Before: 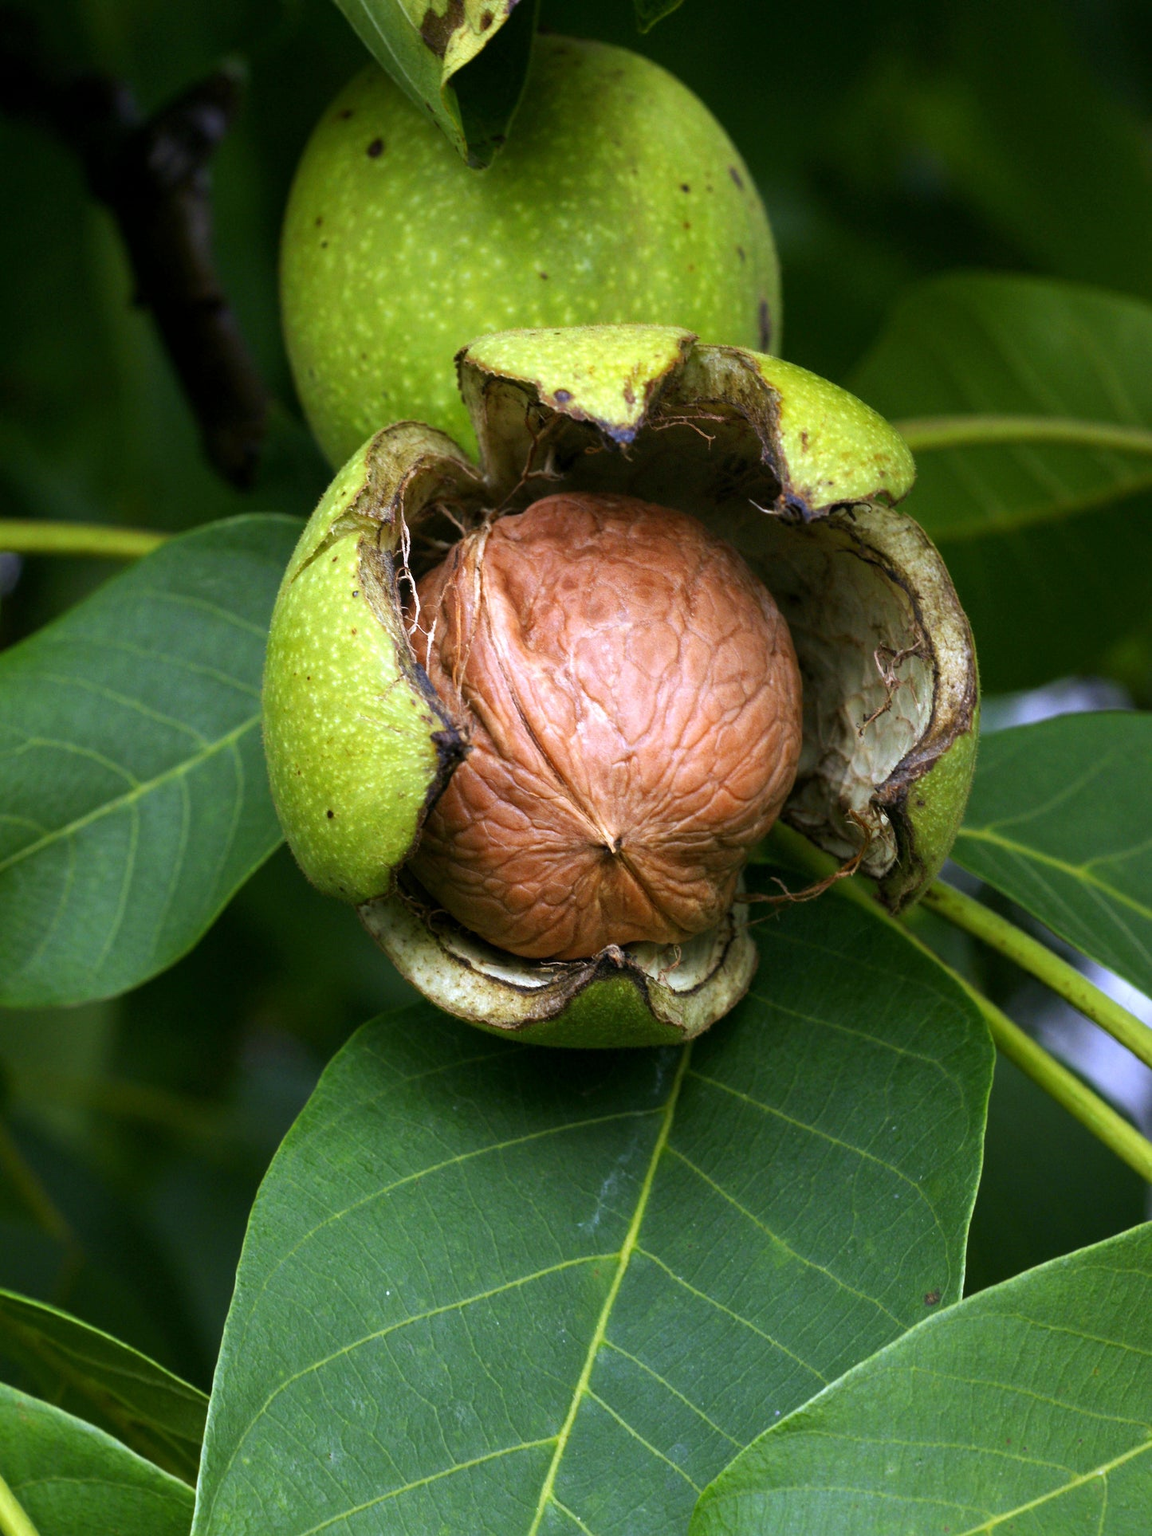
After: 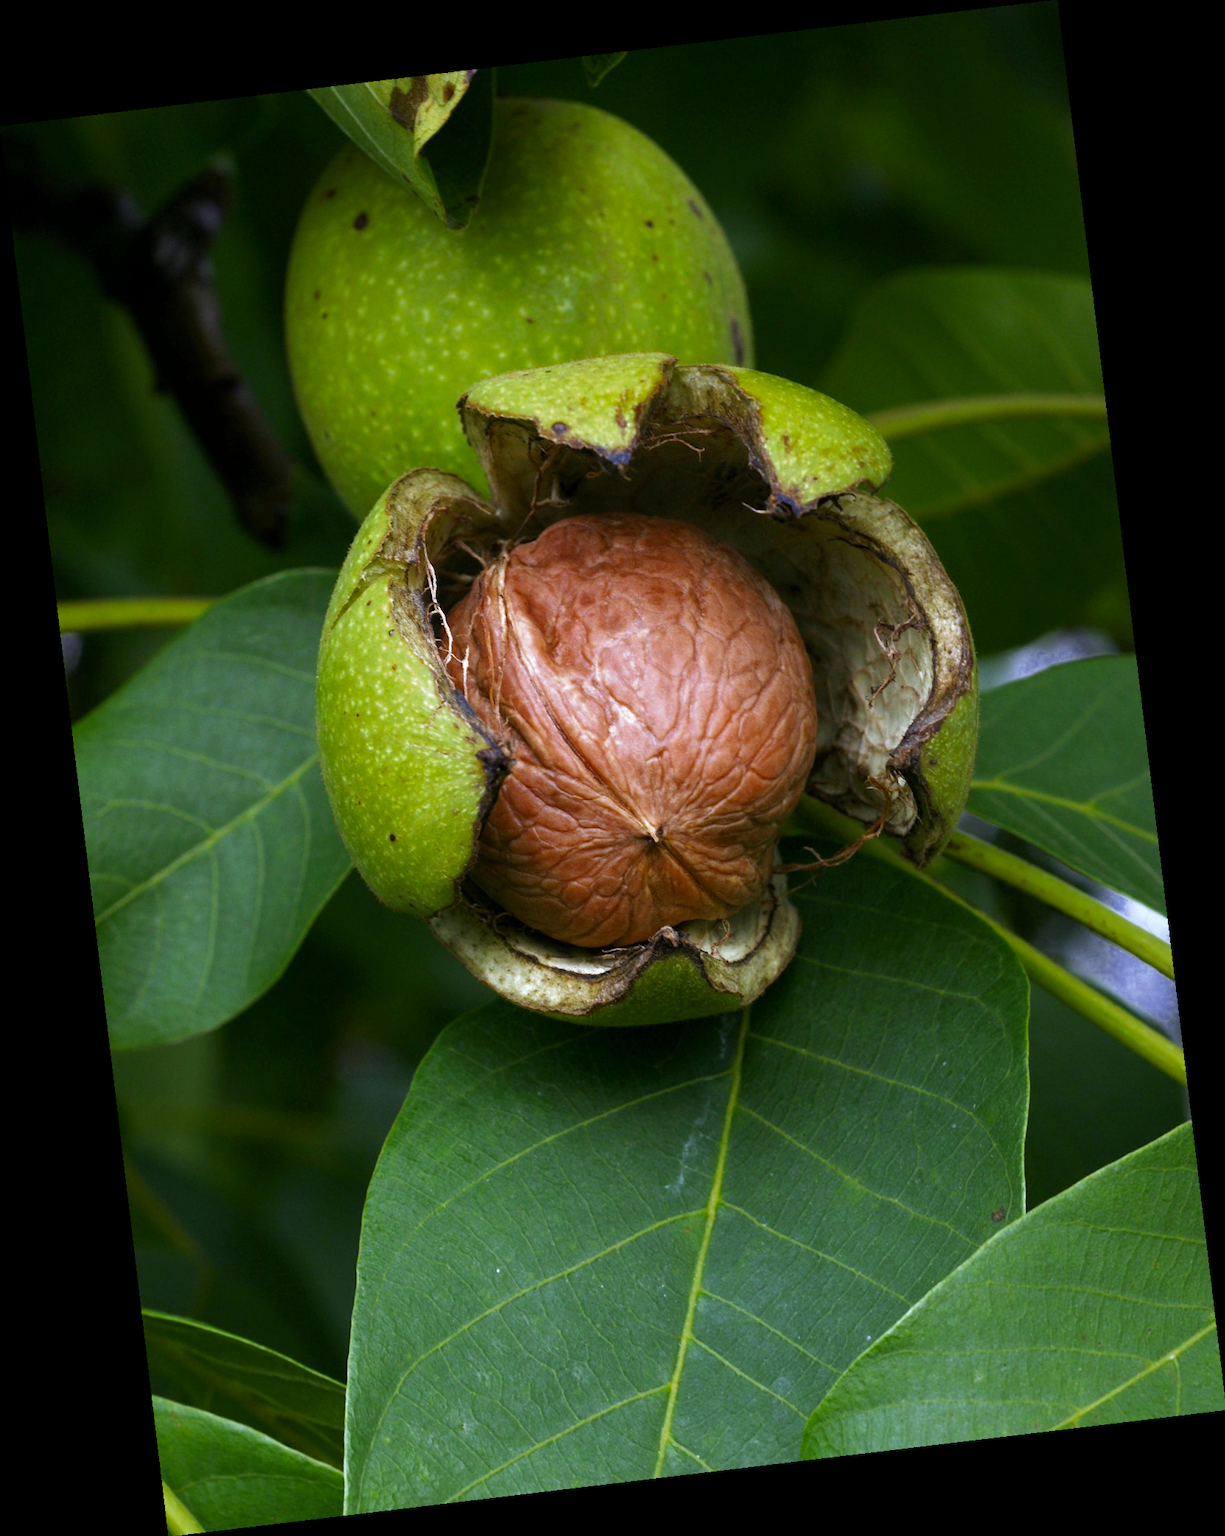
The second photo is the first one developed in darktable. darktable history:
rotate and perspective: rotation -6.83°, automatic cropping off
color zones: curves: ch0 [(0.27, 0.396) (0.563, 0.504) (0.75, 0.5) (0.787, 0.307)]
